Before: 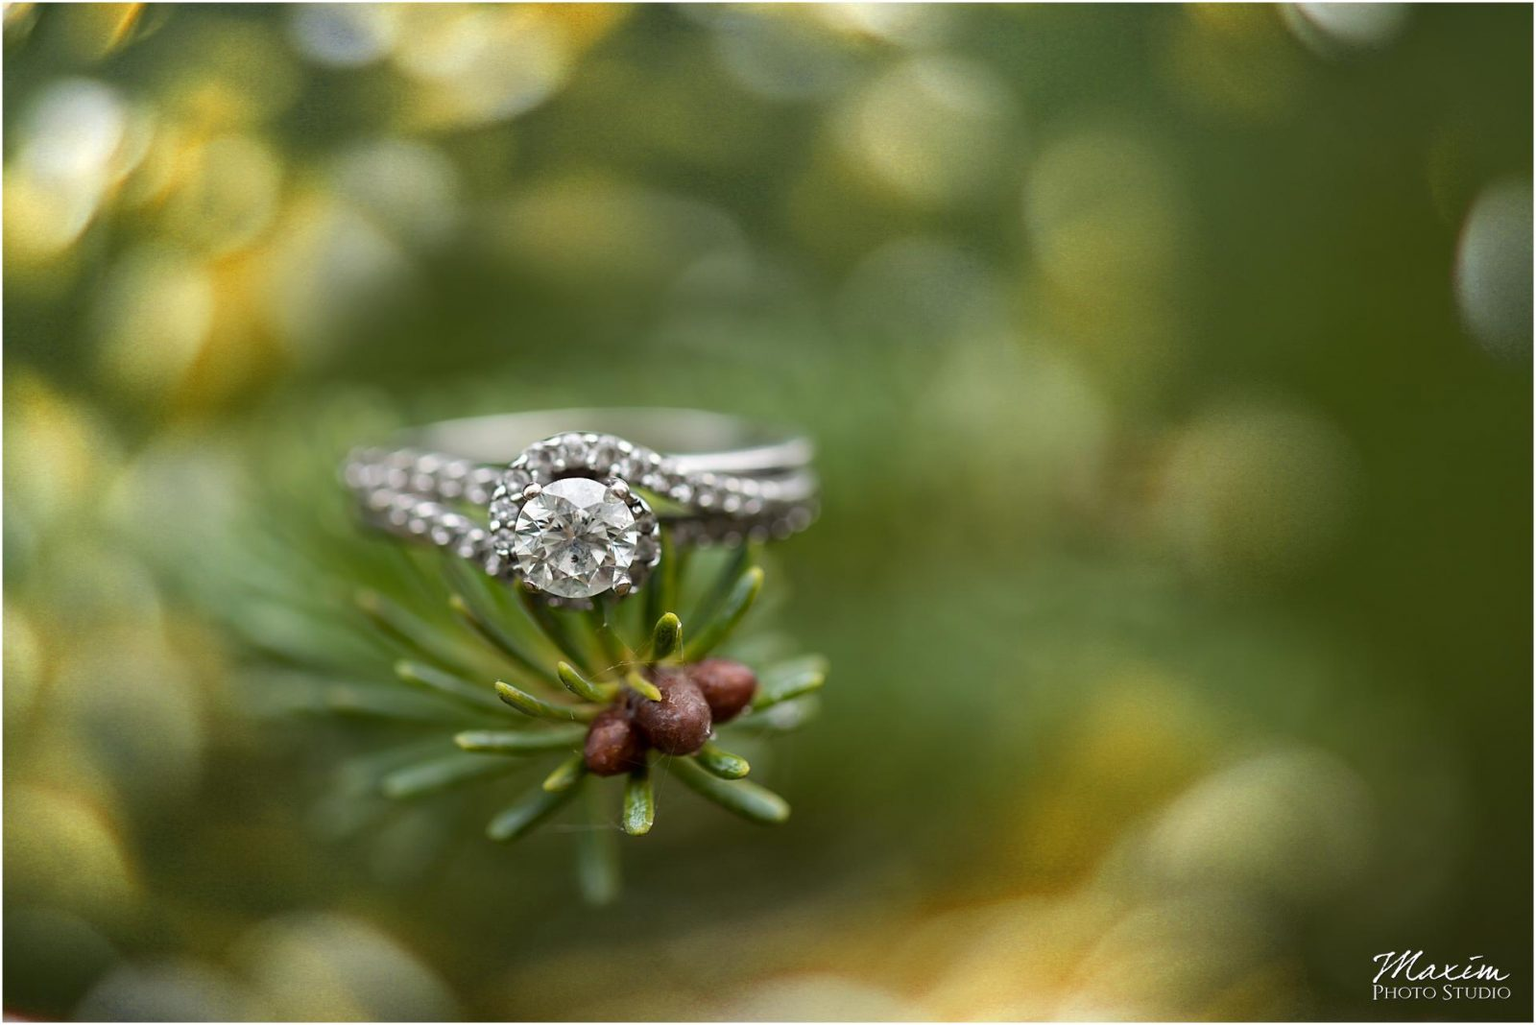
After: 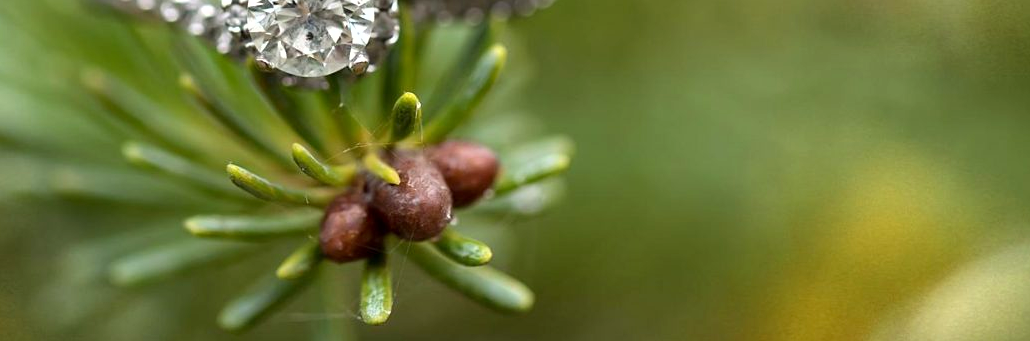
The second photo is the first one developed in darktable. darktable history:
crop: left 18.091%, top 51.13%, right 17.525%, bottom 16.85%
exposure: black level correction 0.001, exposure 0.5 EV, compensate exposure bias true, compensate highlight preservation false
shadows and highlights: low approximation 0.01, soften with gaussian
